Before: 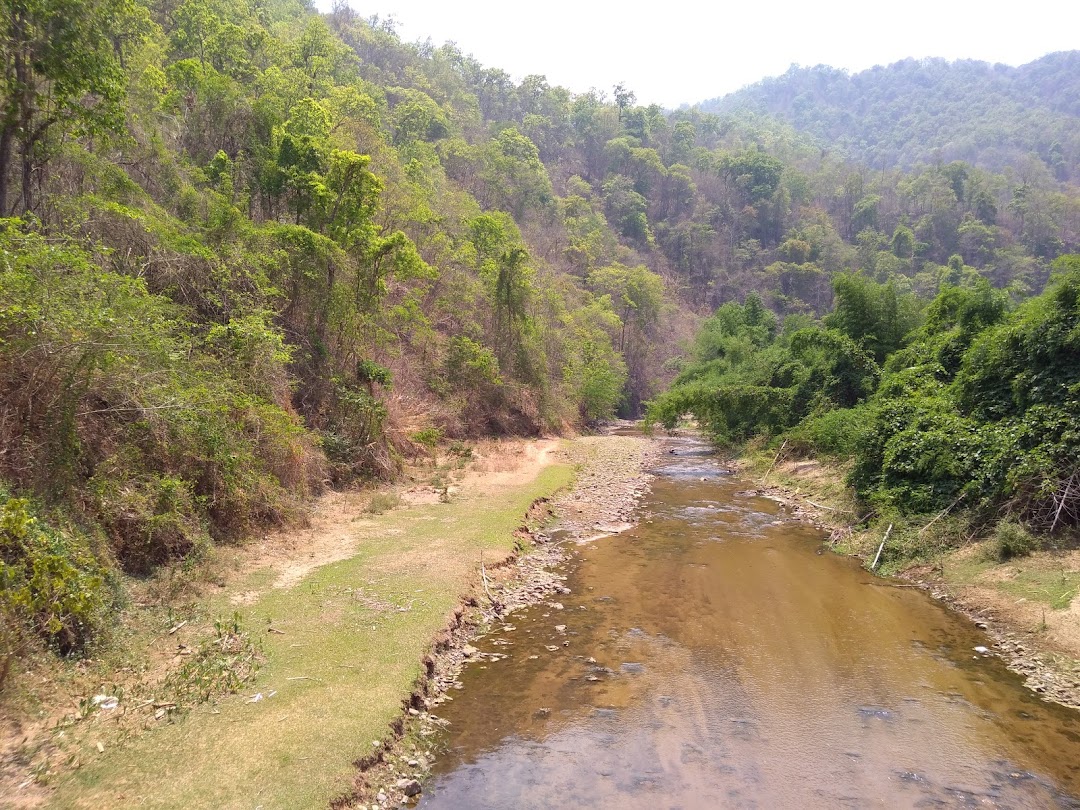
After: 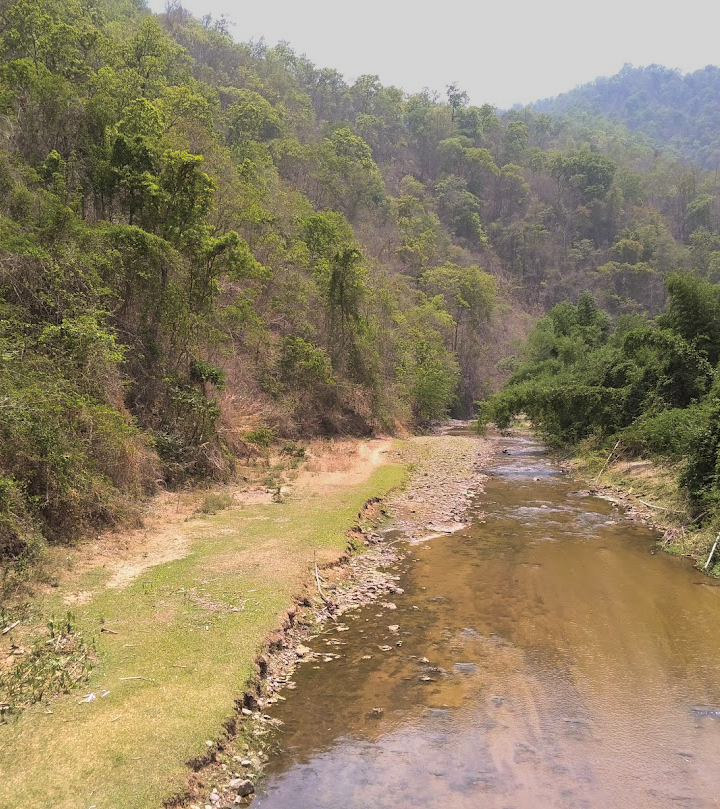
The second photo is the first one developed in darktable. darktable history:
crop and rotate: left 15.546%, right 17.787%
graduated density: on, module defaults
rgb levels: preserve colors max RGB
color balance rgb: perceptual saturation grading › global saturation 35%, perceptual saturation grading › highlights -25%, perceptual saturation grading › shadows 50%
split-toning: shadows › hue 46.8°, shadows › saturation 0.17, highlights › hue 316.8°, highlights › saturation 0.27, balance -51.82
